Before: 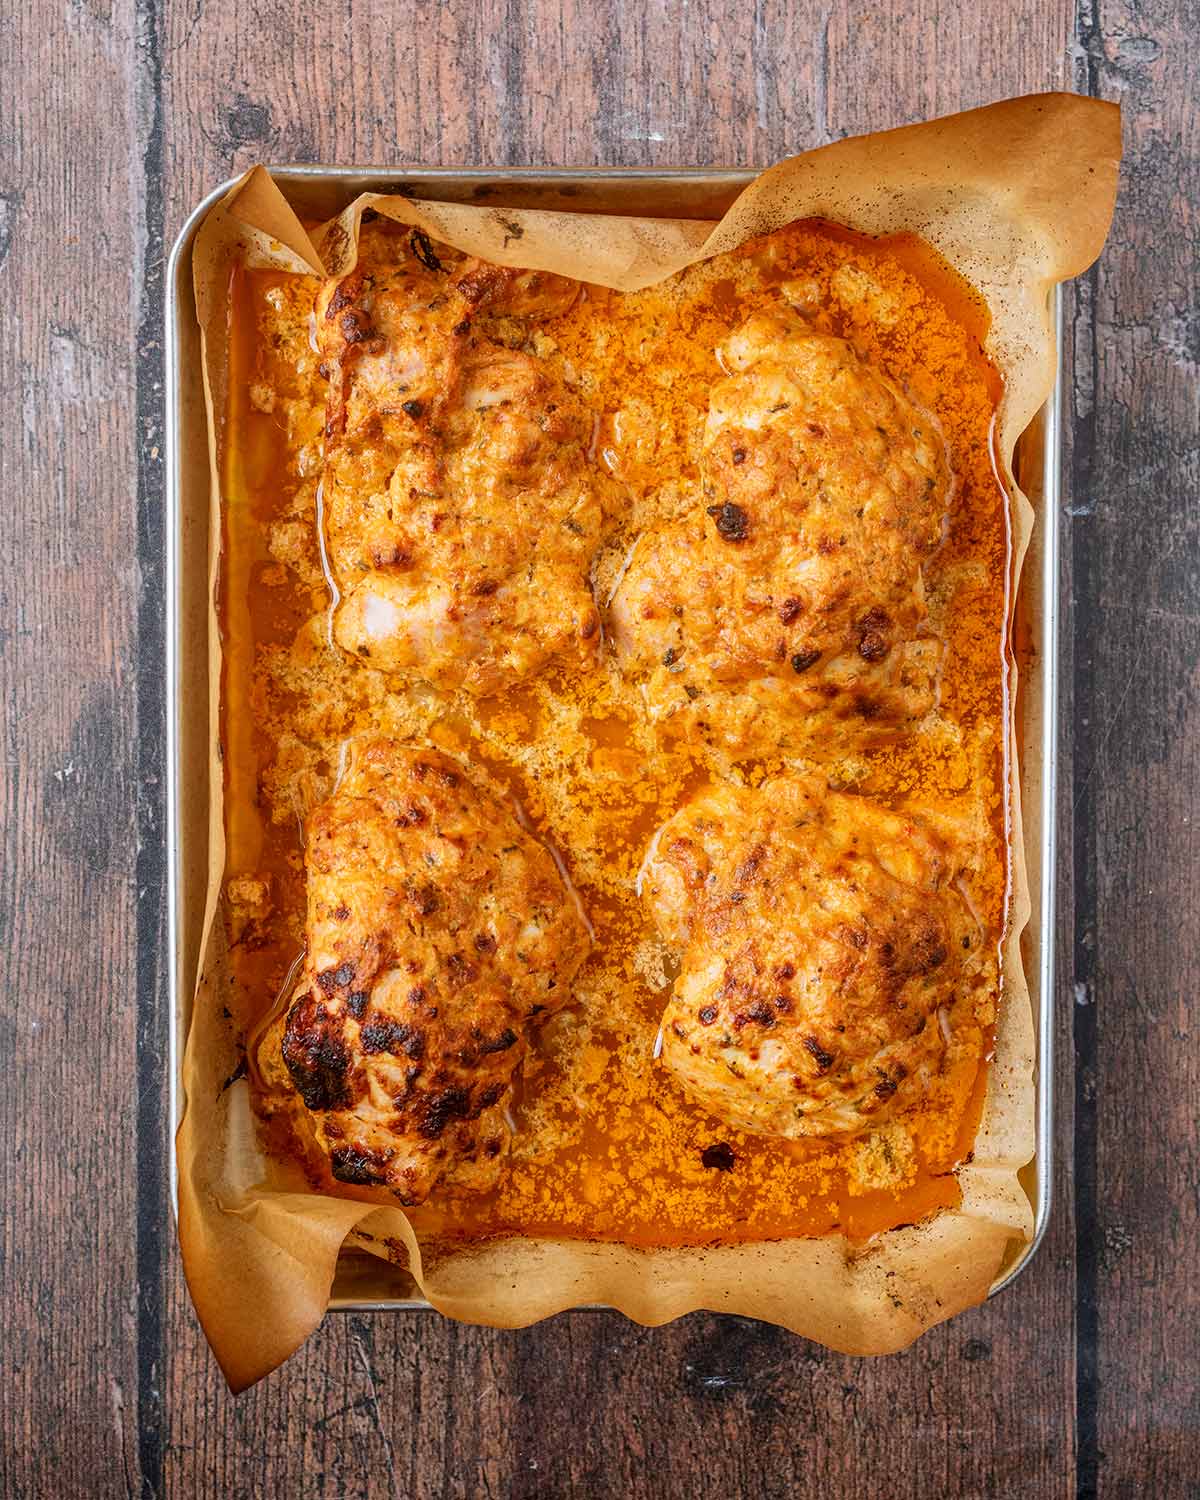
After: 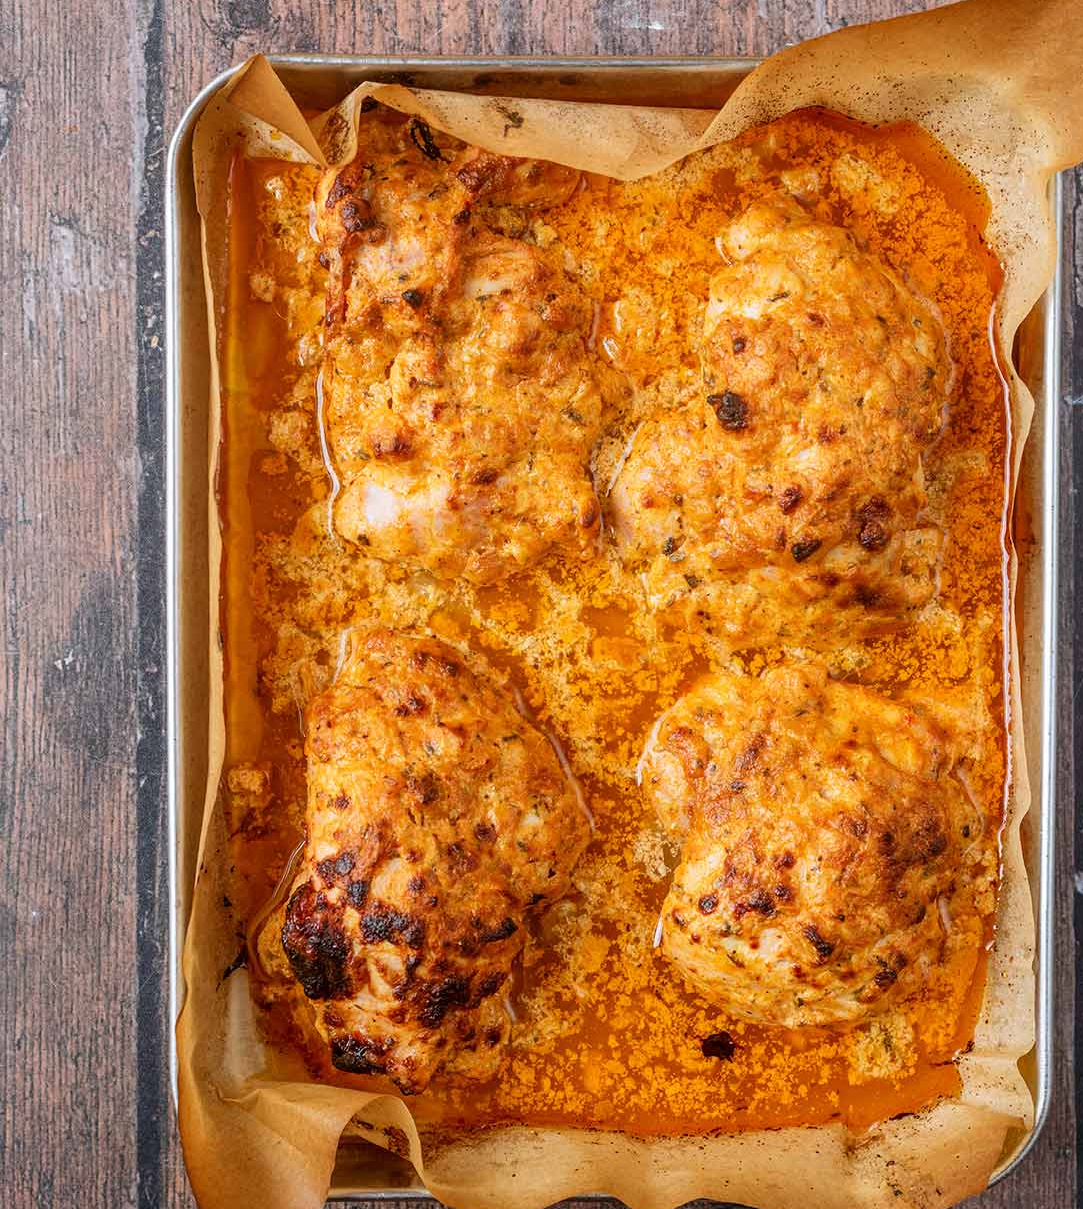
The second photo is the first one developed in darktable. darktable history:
crop: top 7.413%, right 9.717%, bottom 11.948%
